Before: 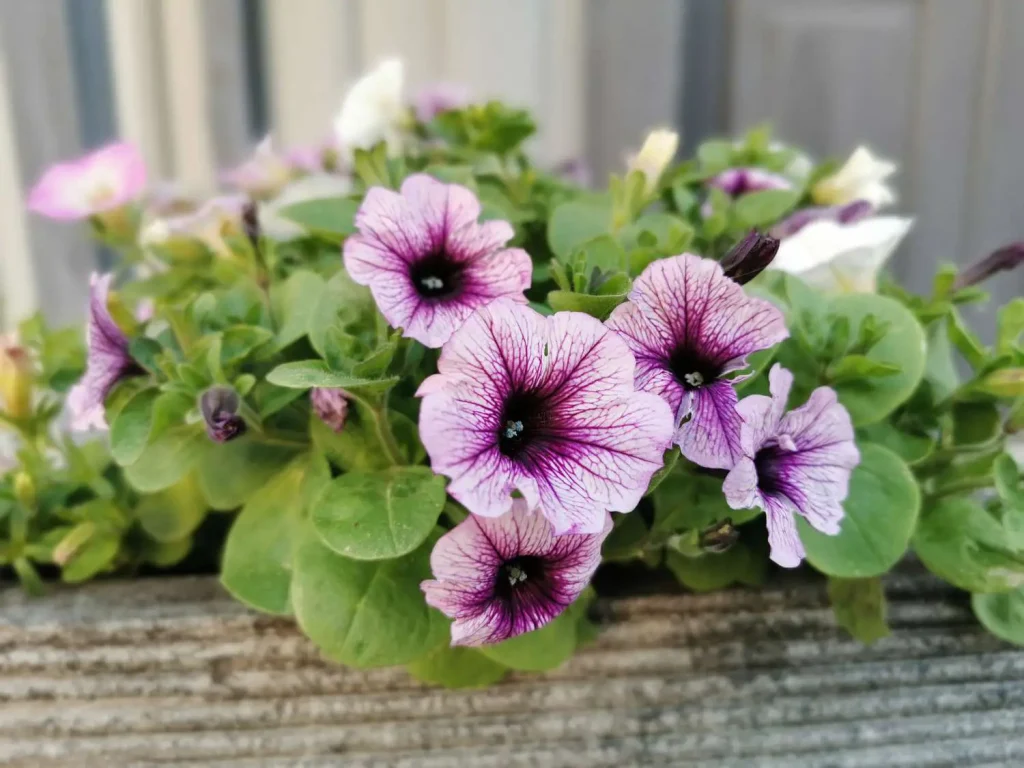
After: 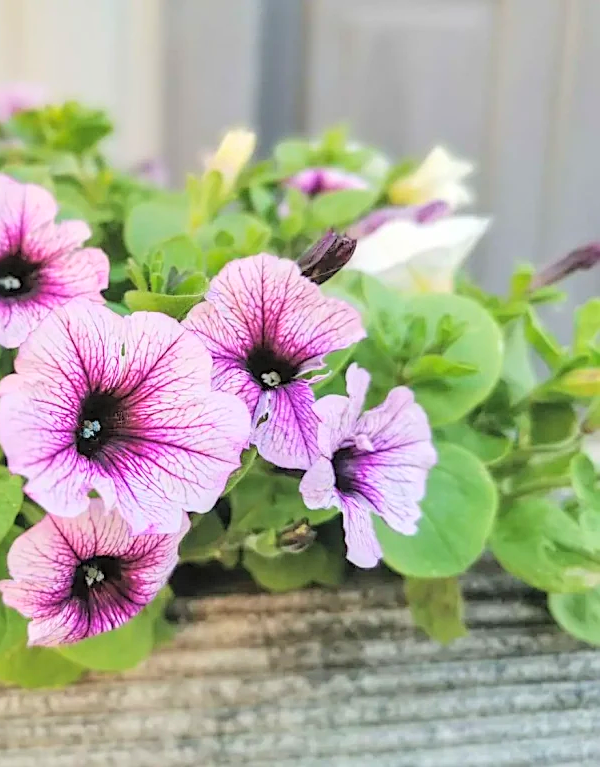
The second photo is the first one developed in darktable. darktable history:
contrast brightness saturation: contrast 0.03, brightness 0.06, saturation 0.13
crop: left 41.402%
global tonemap: drago (0.7, 100)
exposure: black level correction 0, exposure 0.6 EV, compensate exposure bias true, compensate highlight preservation false
sharpen: on, module defaults
local contrast: on, module defaults
